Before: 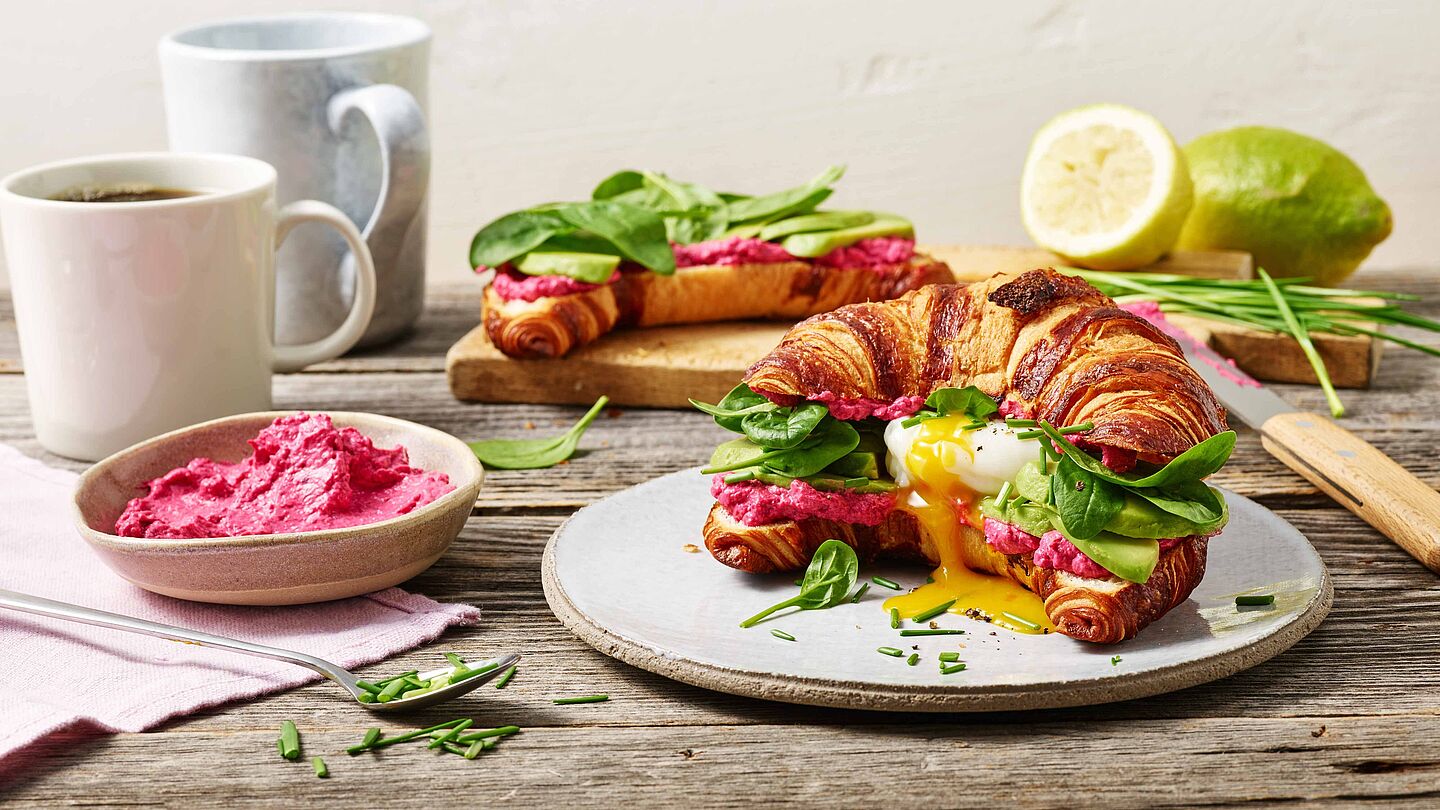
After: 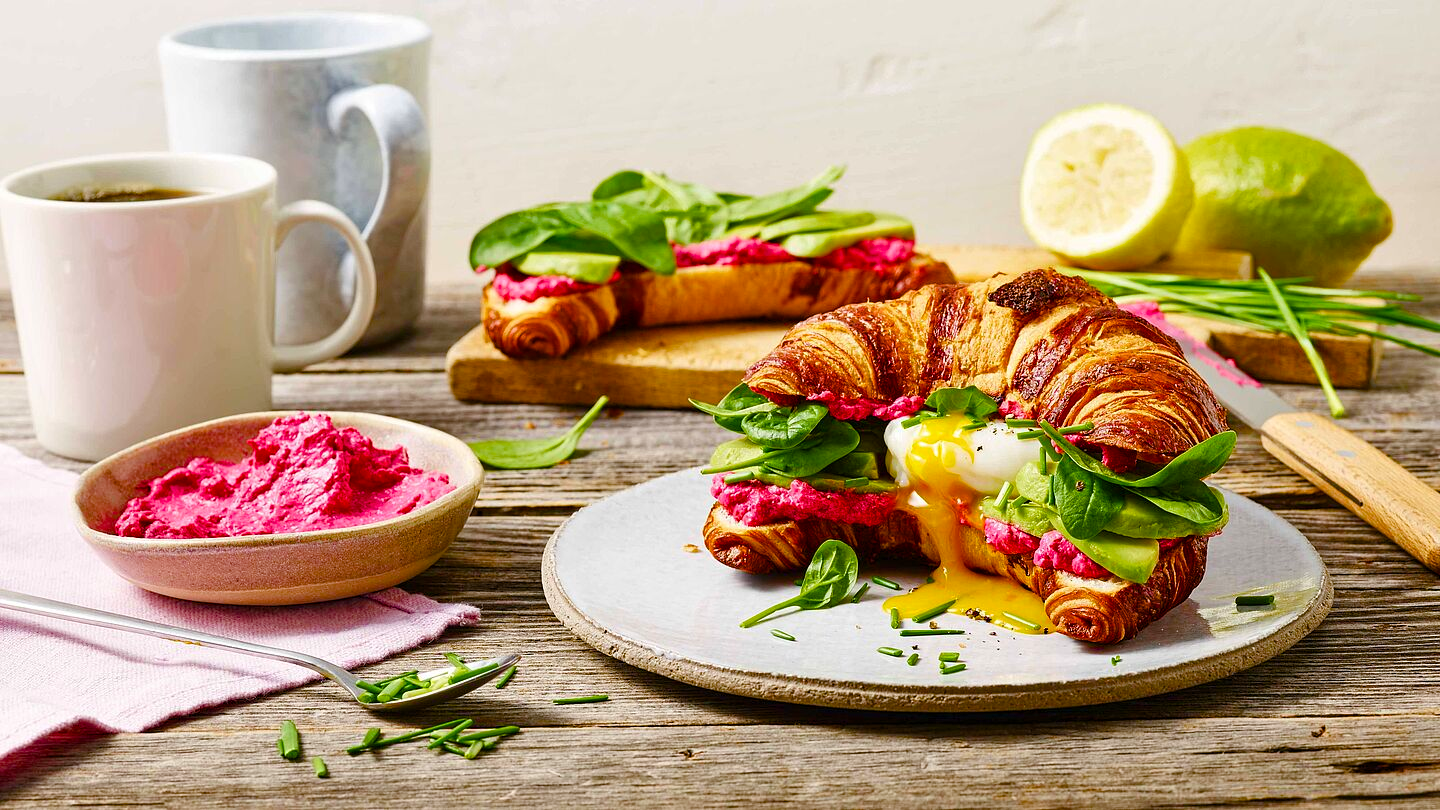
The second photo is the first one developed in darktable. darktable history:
color balance rgb: linear chroma grading › global chroma 15.175%, perceptual saturation grading › global saturation 39.763%, perceptual saturation grading › highlights -50.2%, perceptual saturation grading › shadows 31.155%, global vibrance 20%
